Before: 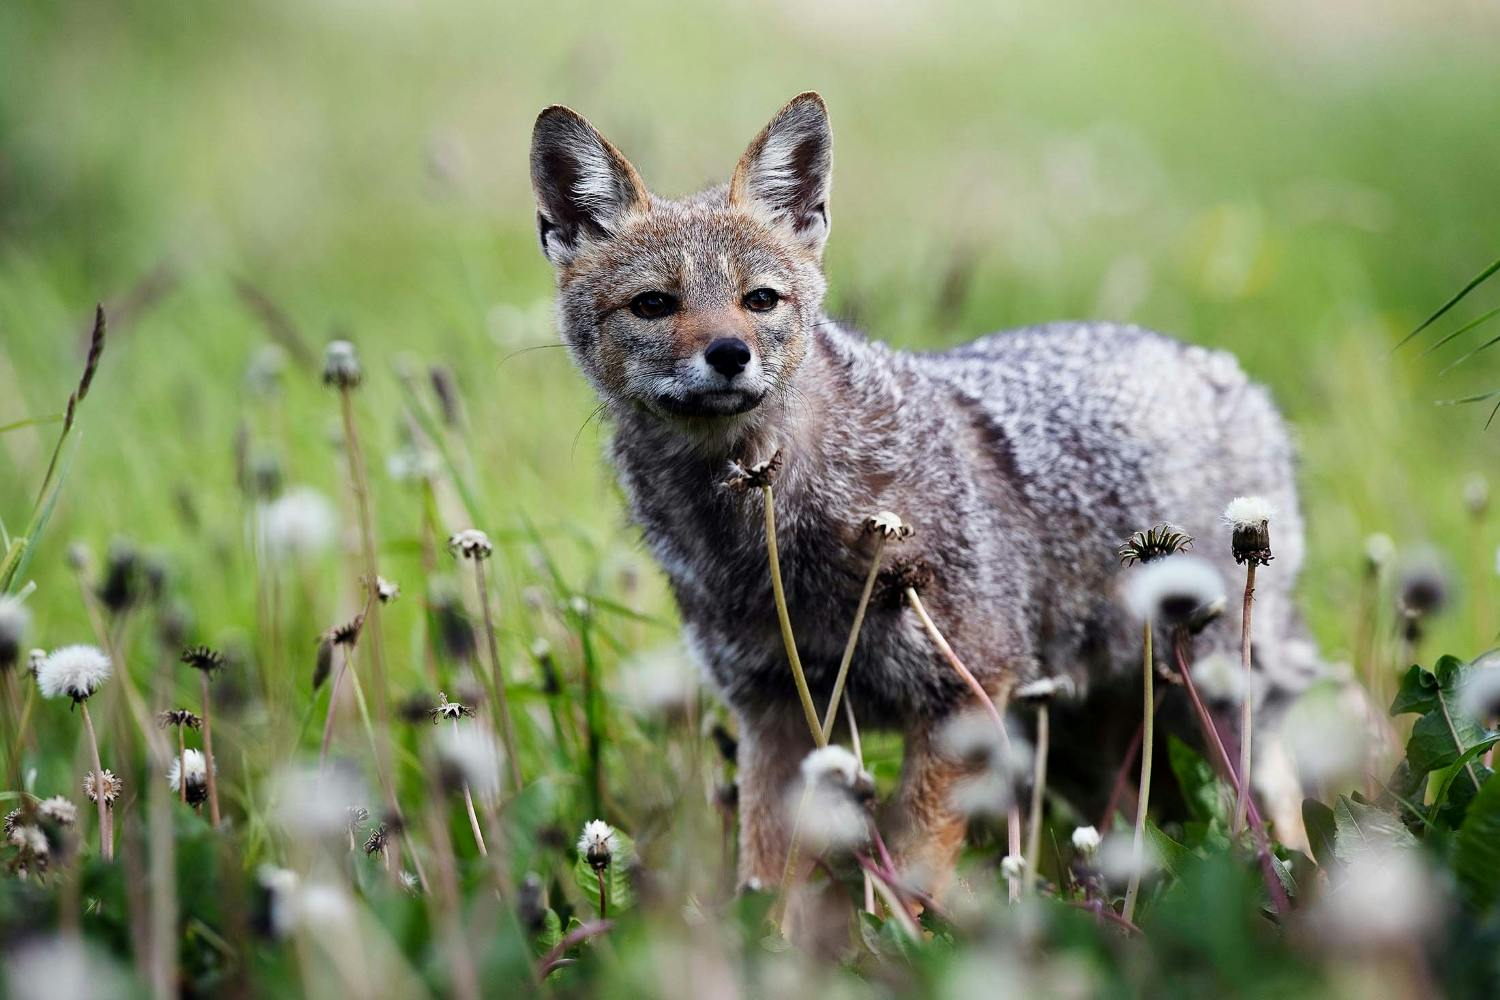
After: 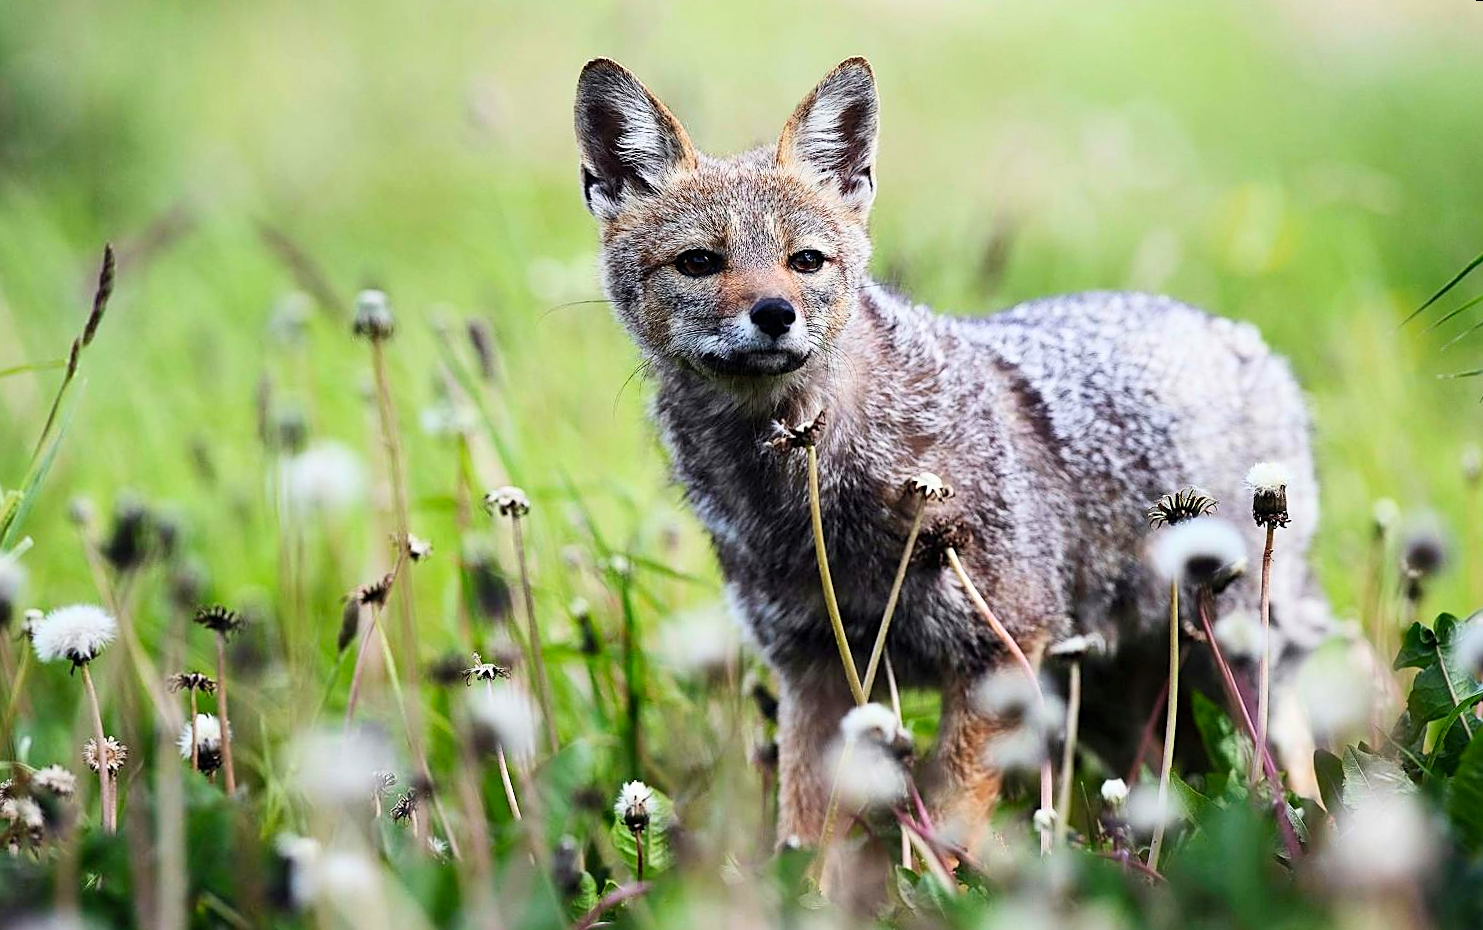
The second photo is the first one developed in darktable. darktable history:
sharpen: on, module defaults
contrast brightness saturation: contrast 0.2, brightness 0.16, saturation 0.22
rotate and perspective: rotation 0.679°, lens shift (horizontal) 0.136, crop left 0.009, crop right 0.991, crop top 0.078, crop bottom 0.95
exposure: compensate highlight preservation false
